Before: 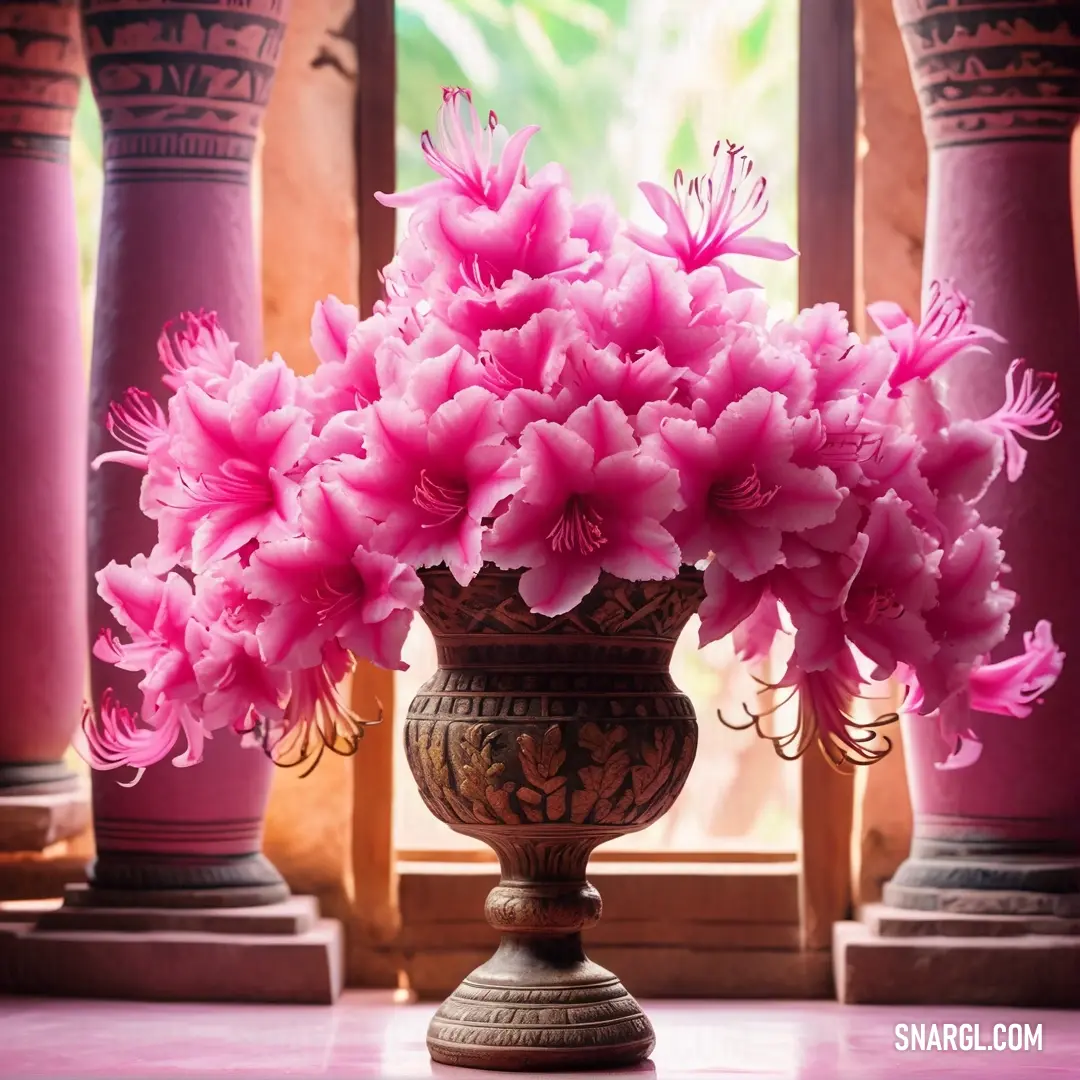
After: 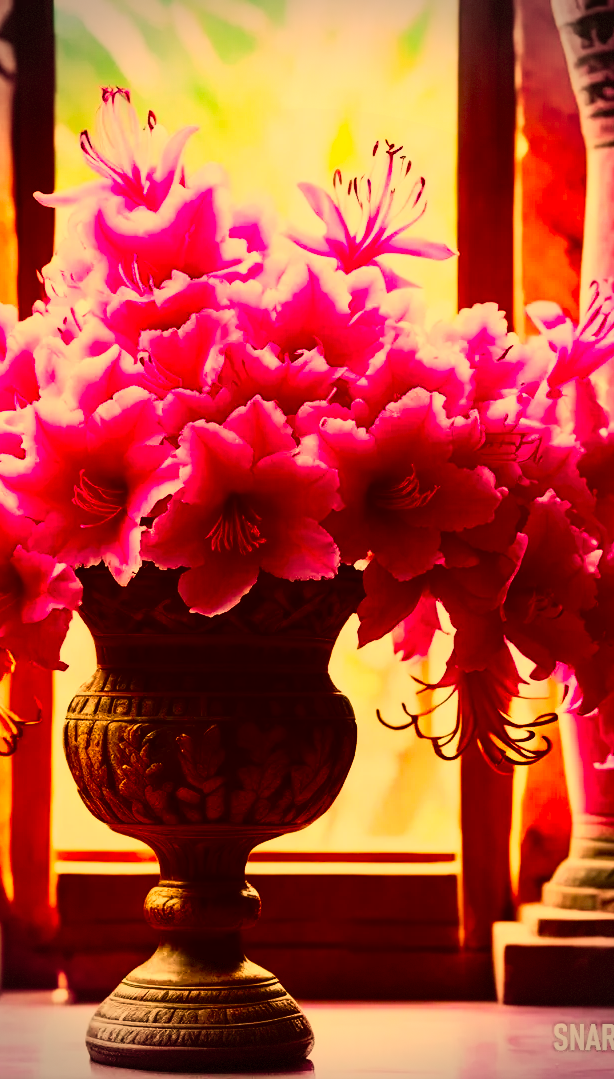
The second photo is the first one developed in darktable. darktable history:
crop: left 31.574%, top 0.01%, right 11.57%
contrast brightness saturation: contrast 0.273
tone curve: curves: ch0 [(0, 0) (0.059, 0.027) (0.178, 0.105) (0.292, 0.233) (0.485, 0.472) (0.837, 0.887) (1, 0.983)]; ch1 [(0, 0) (0.23, 0.166) (0.34, 0.298) (0.371, 0.334) (0.435, 0.413) (0.477, 0.469) (0.499, 0.498) (0.534, 0.551) (0.56, 0.585) (0.754, 0.801) (1, 1)]; ch2 [(0, 0) (0.431, 0.414) (0.498, 0.503) (0.524, 0.531) (0.568, 0.567) (0.6, 0.597) (0.65, 0.651) (0.752, 0.764) (1, 1)], preserve colors none
vignetting: fall-off radius 31.78%, dithering 8-bit output, unbound false
exposure: black level correction 0.001, compensate highlight preservation false
color correction: highlights a* 10.99, highlights b* 29.96, shadows a* 2.82, shadows b* 18.27, saturation 1.76
tone equalizer: -8 EV 0.235 EV, -7 EV 0.391 EV, -6 EV 0.433 EV, -5 EV 0.245 EV, -3 EV -0.269 EV, -2 EV -0.409 EV, -1 EV -0.421 EV, +0 EV -0.253 EV, smoothing diameter 24.77%, edges refinement/feathering 12.69, preserve details guided filter
